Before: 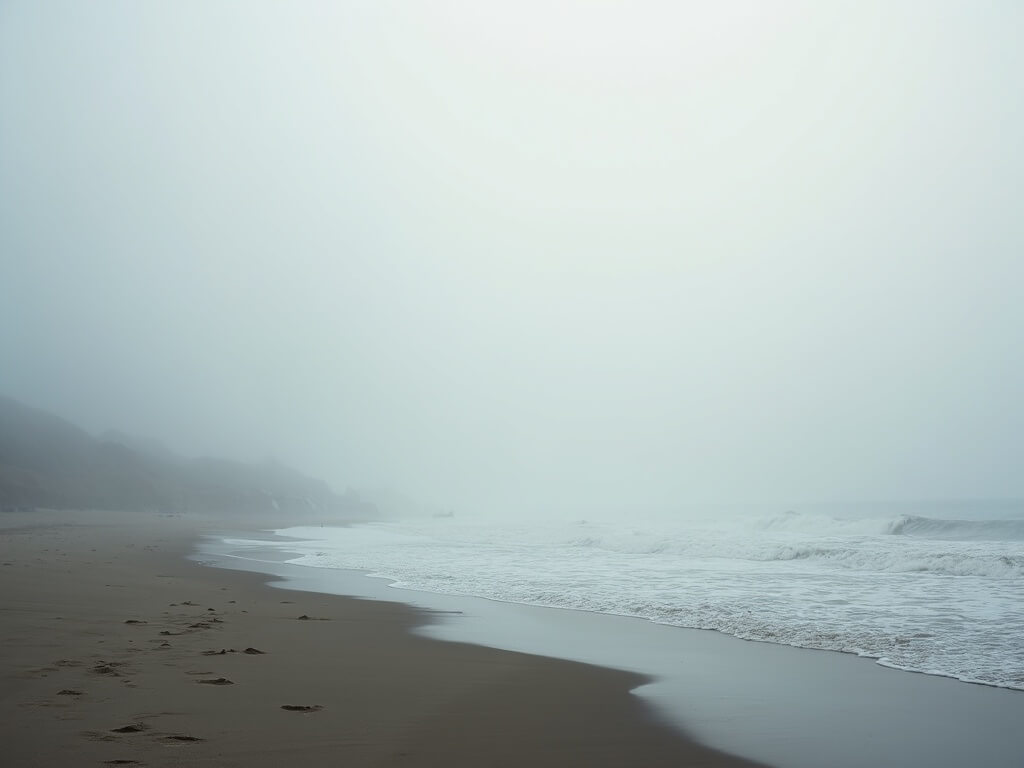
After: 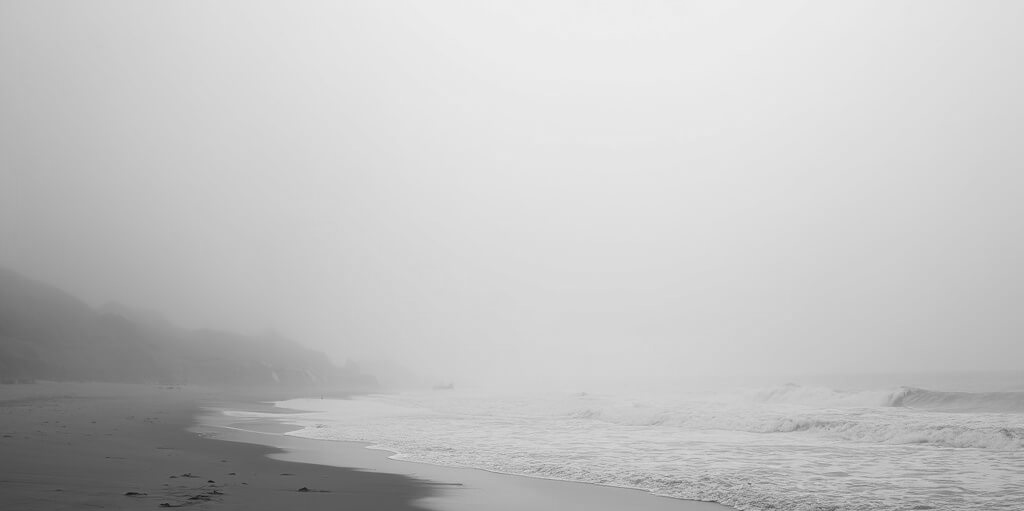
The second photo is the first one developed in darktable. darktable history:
crop: top 16.727%, bottom 16.727%
monochrome: a -4.13, b 5.16, size 1
color correction: saturation 1.1
